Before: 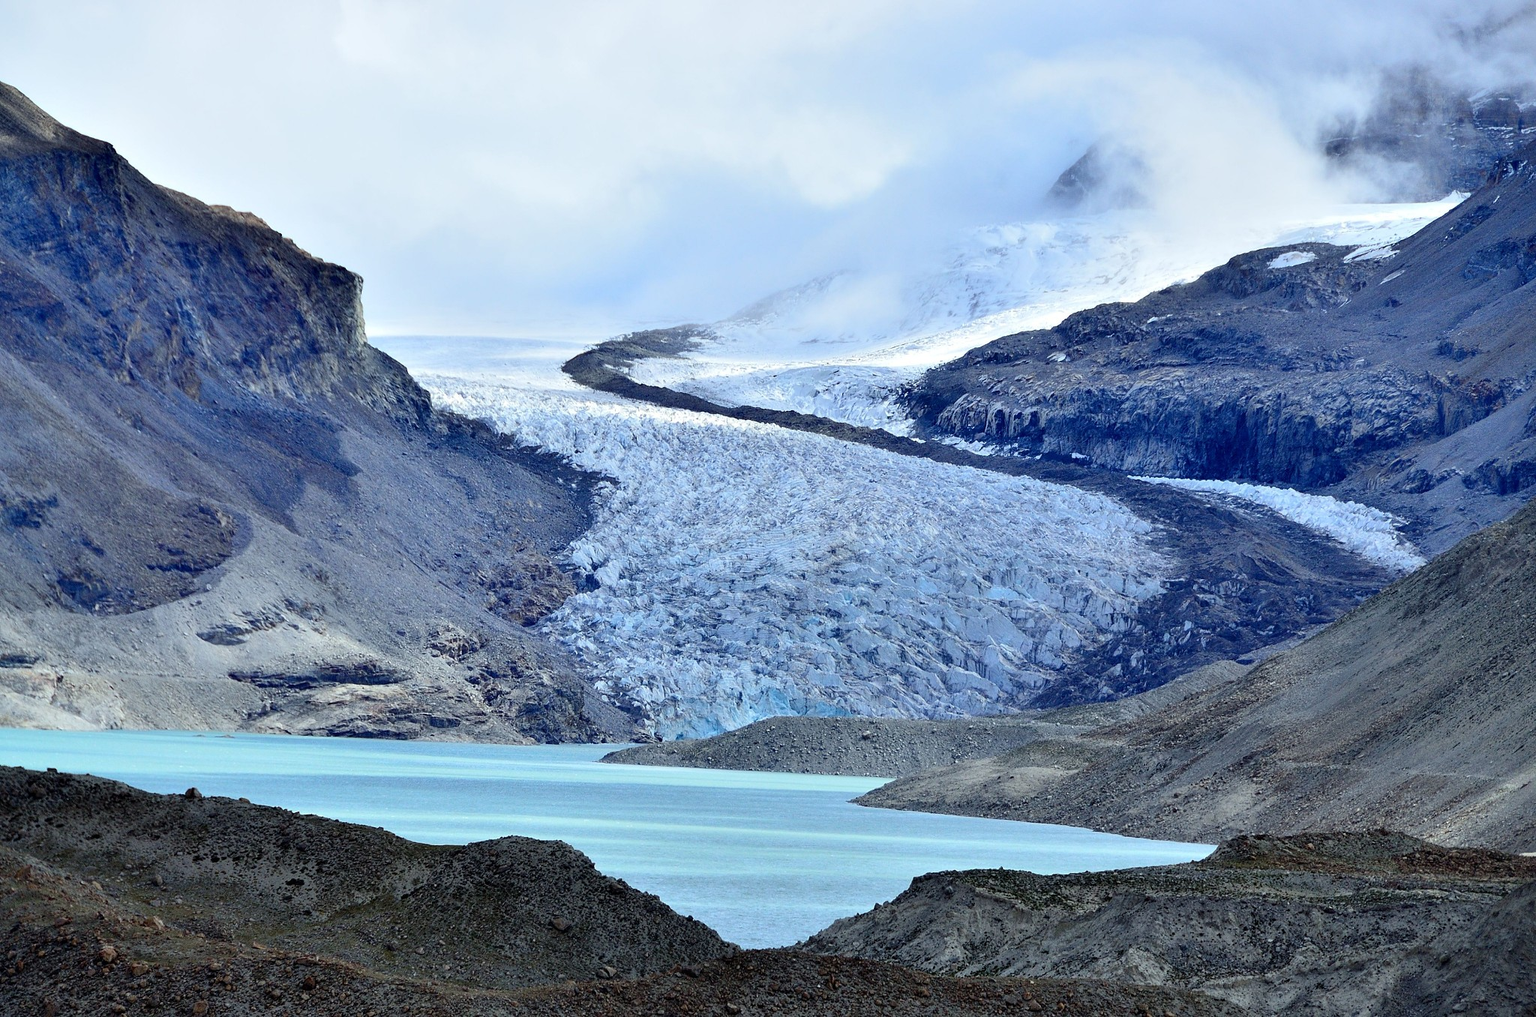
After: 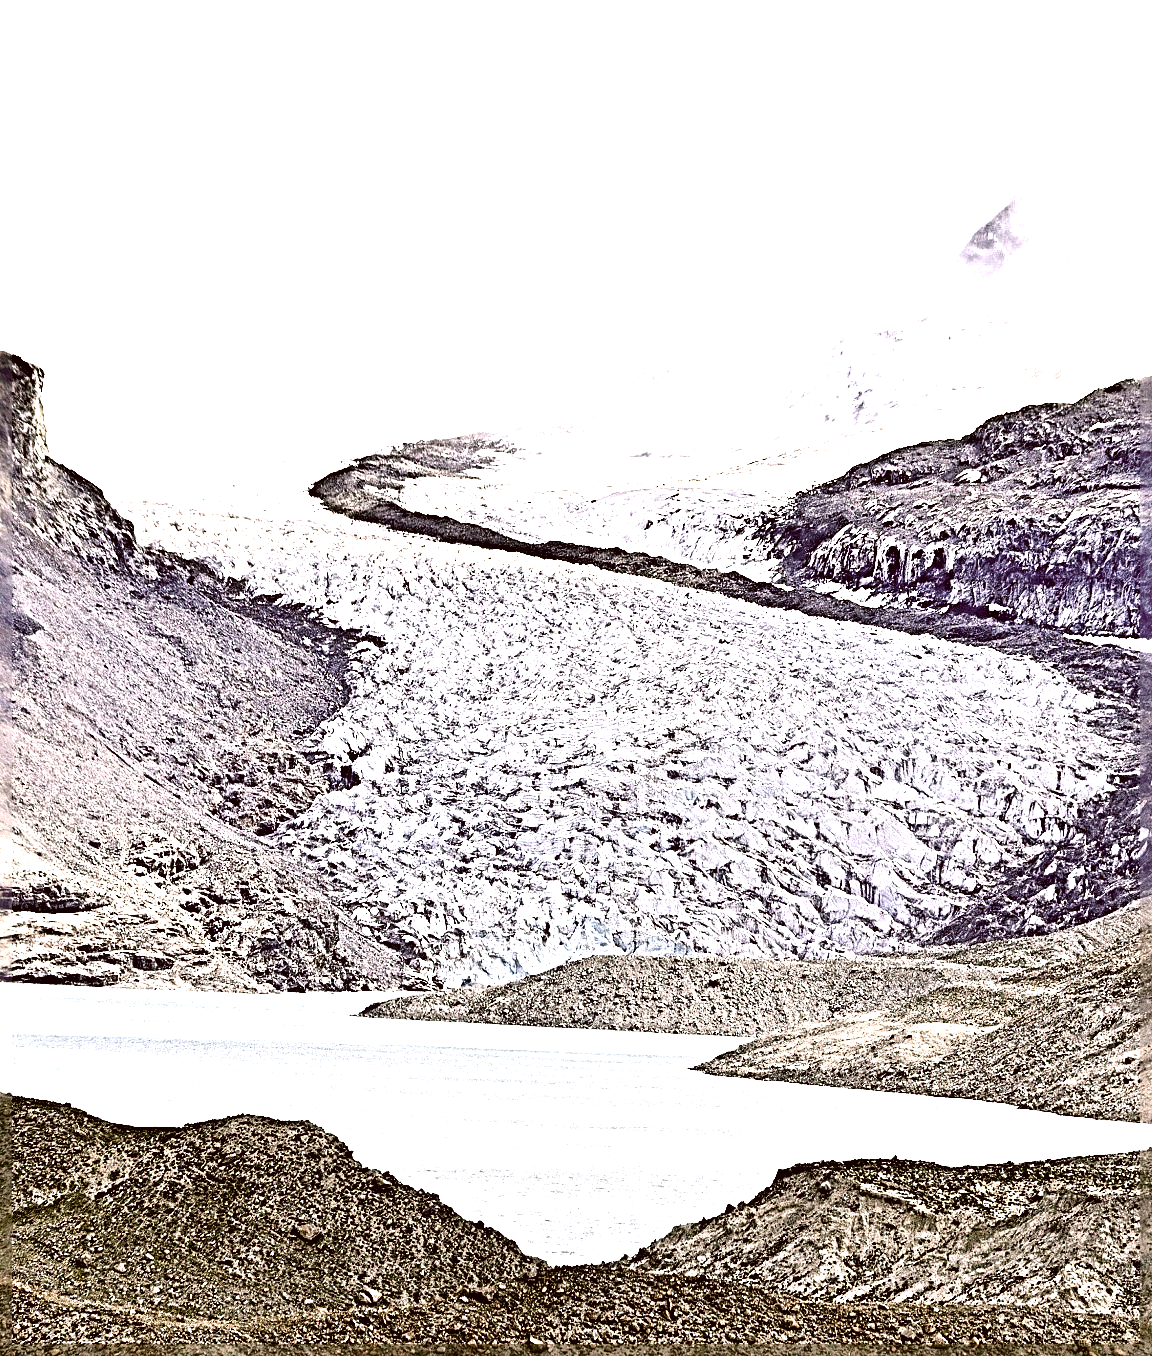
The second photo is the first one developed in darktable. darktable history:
grain: on, module defaults
color correction: highlights a* 8.98, highlights b* 15.09, shadows a* -0.49, shadows b* 26.52
contrast brightness saturation: contrast 0.1, saturation -0.36
exposure: black level correction 0, exposure 1.625 EV, compensate exposure bias true, compensate highlight preservation false
crop: left 21.496%, right 22.254%
color balance rgb: shadows lift › chroma 1.41%, shadows lift › hue 260°, power › chroma 0.5%, power › hue 260°, highlights gain › chroma 1%, highlights gain › hue 27°, saturation formula JzAzBz (2021)
sharpen: radius 6.3, amount 1.8, threshold 0
